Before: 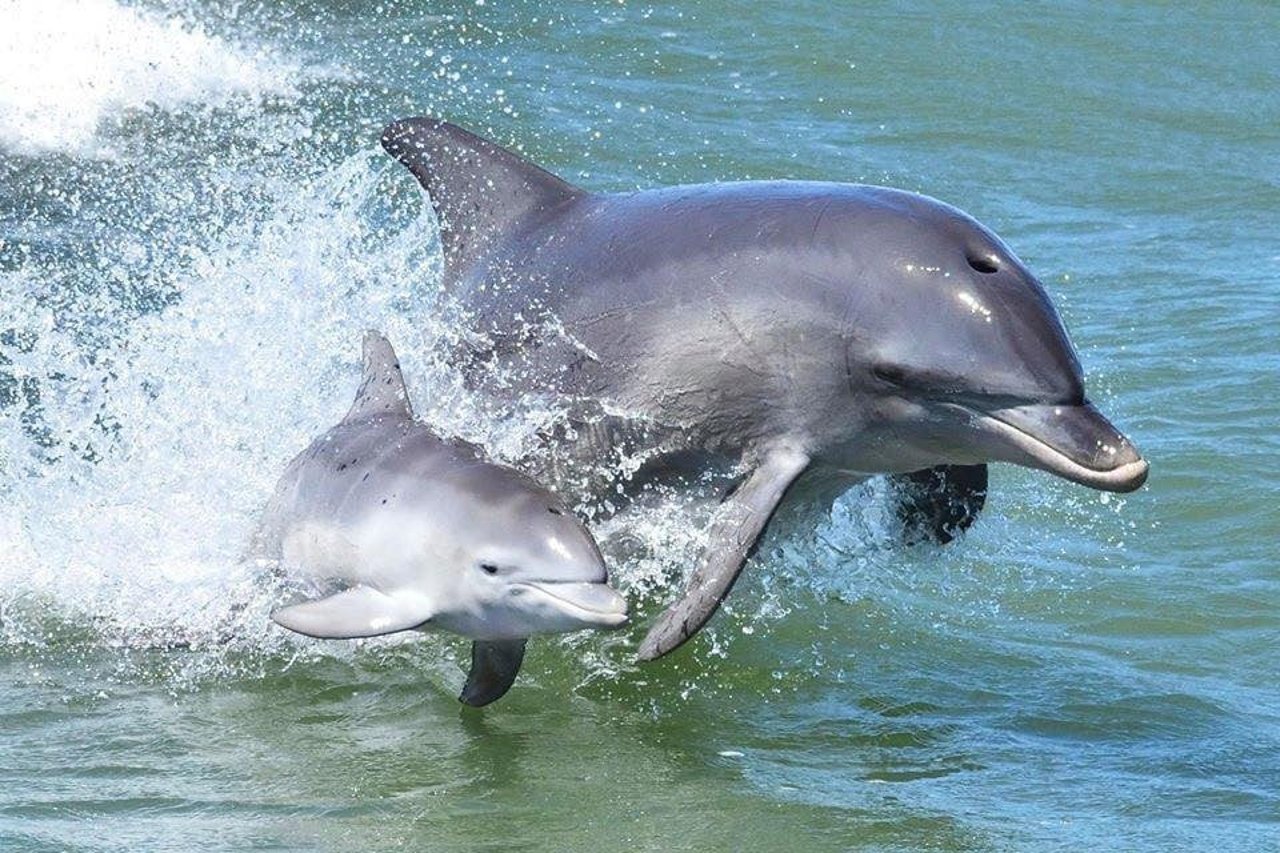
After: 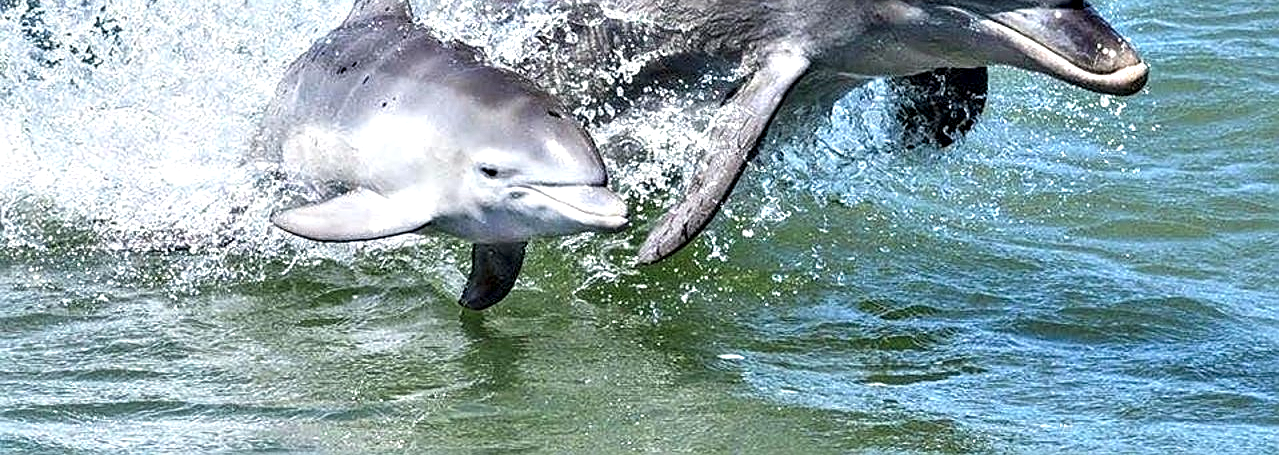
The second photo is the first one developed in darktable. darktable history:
local contrast: on, module defaults
crop and rotate: top 46.594%, right 0.046%
sharpen: on, module defaults
contrast equalizer: y [[0.6 ×6], [0.55 ×6], [0 ×6], [0 ×6], [0 ×6]]
exposure: exposure 0.134 EV, compensate exposure bias true, compensate highlight preservation false
